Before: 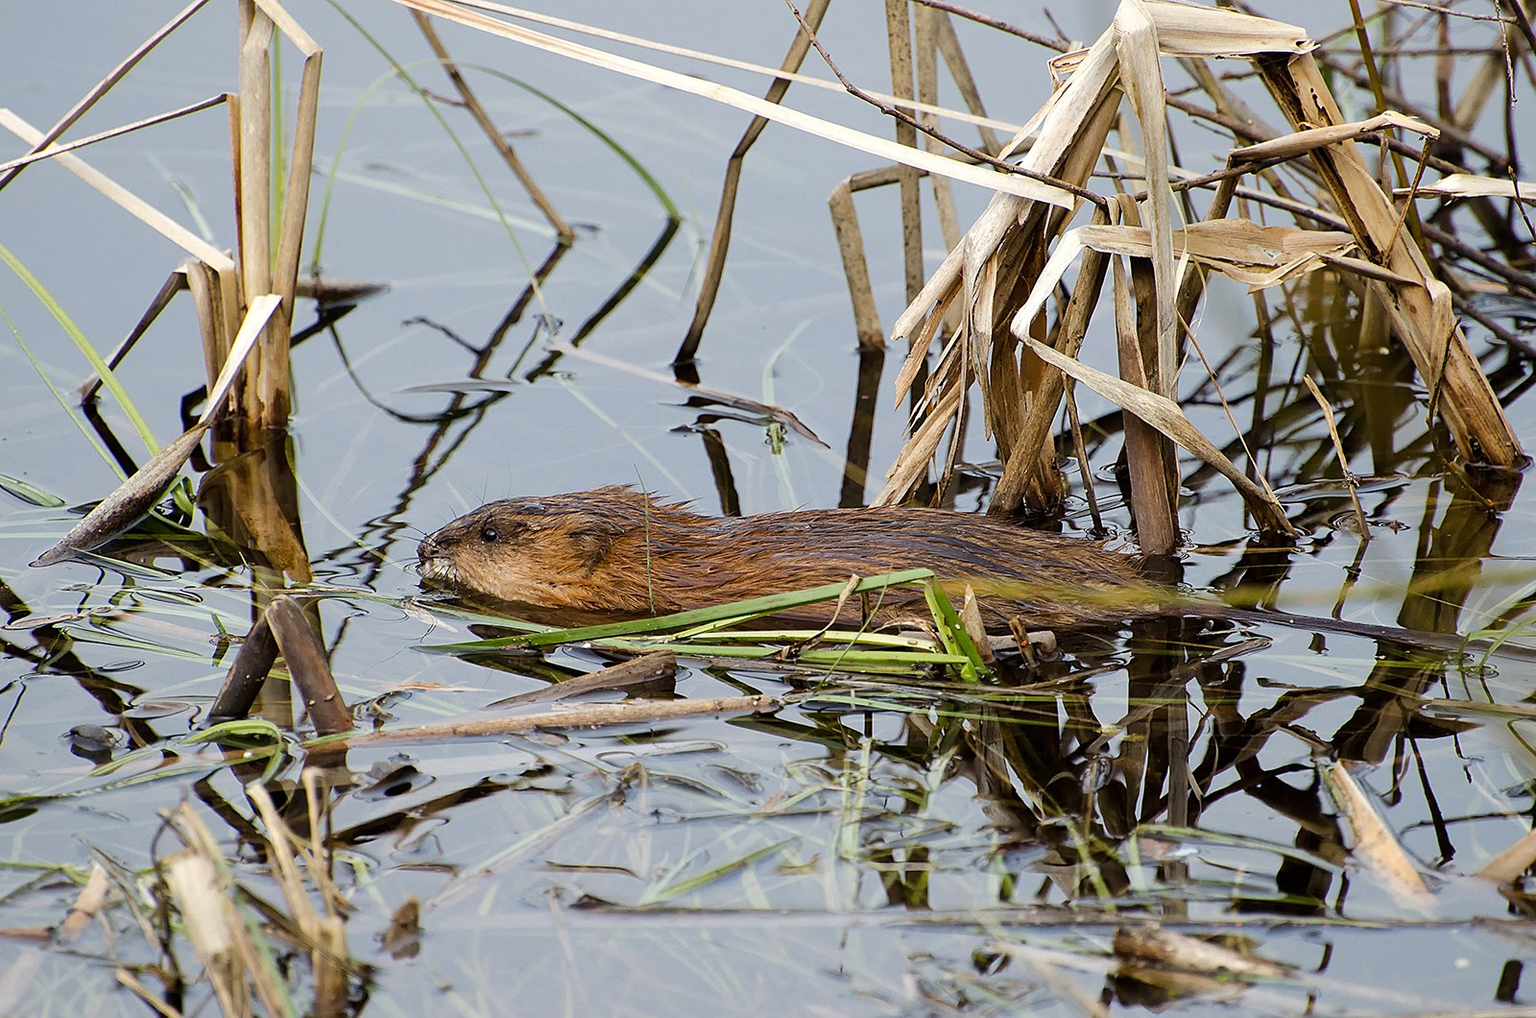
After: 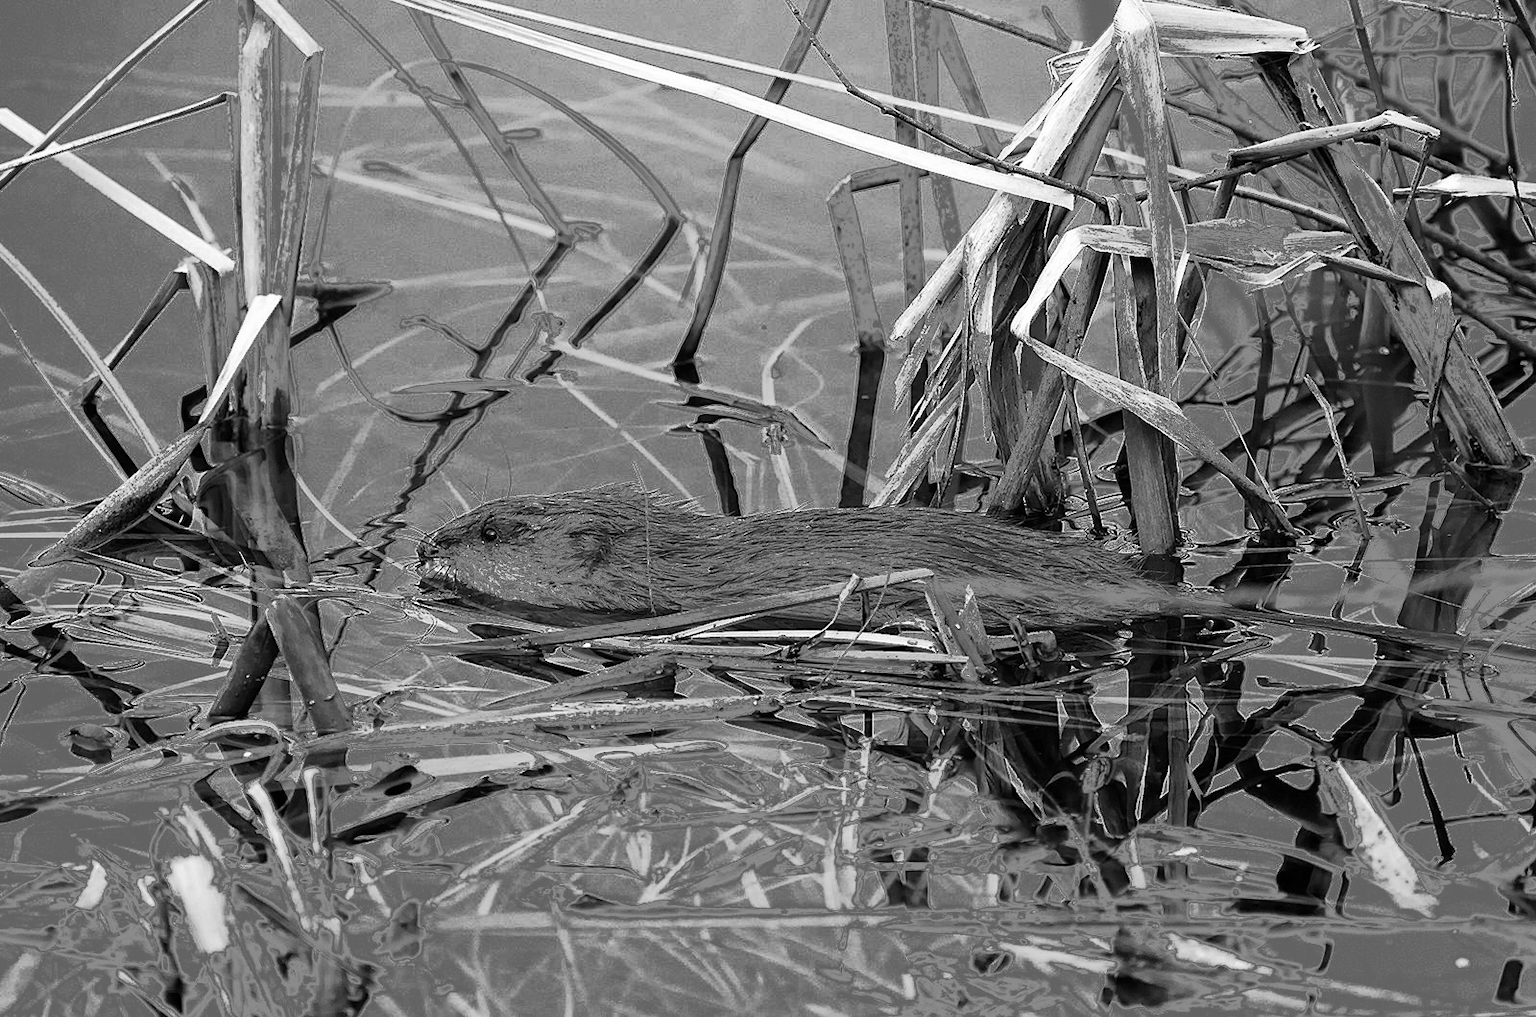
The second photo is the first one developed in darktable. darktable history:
fill light: exposure -0.73 EV, center 0.69, width 2.2
monochrome: on, module defaults
